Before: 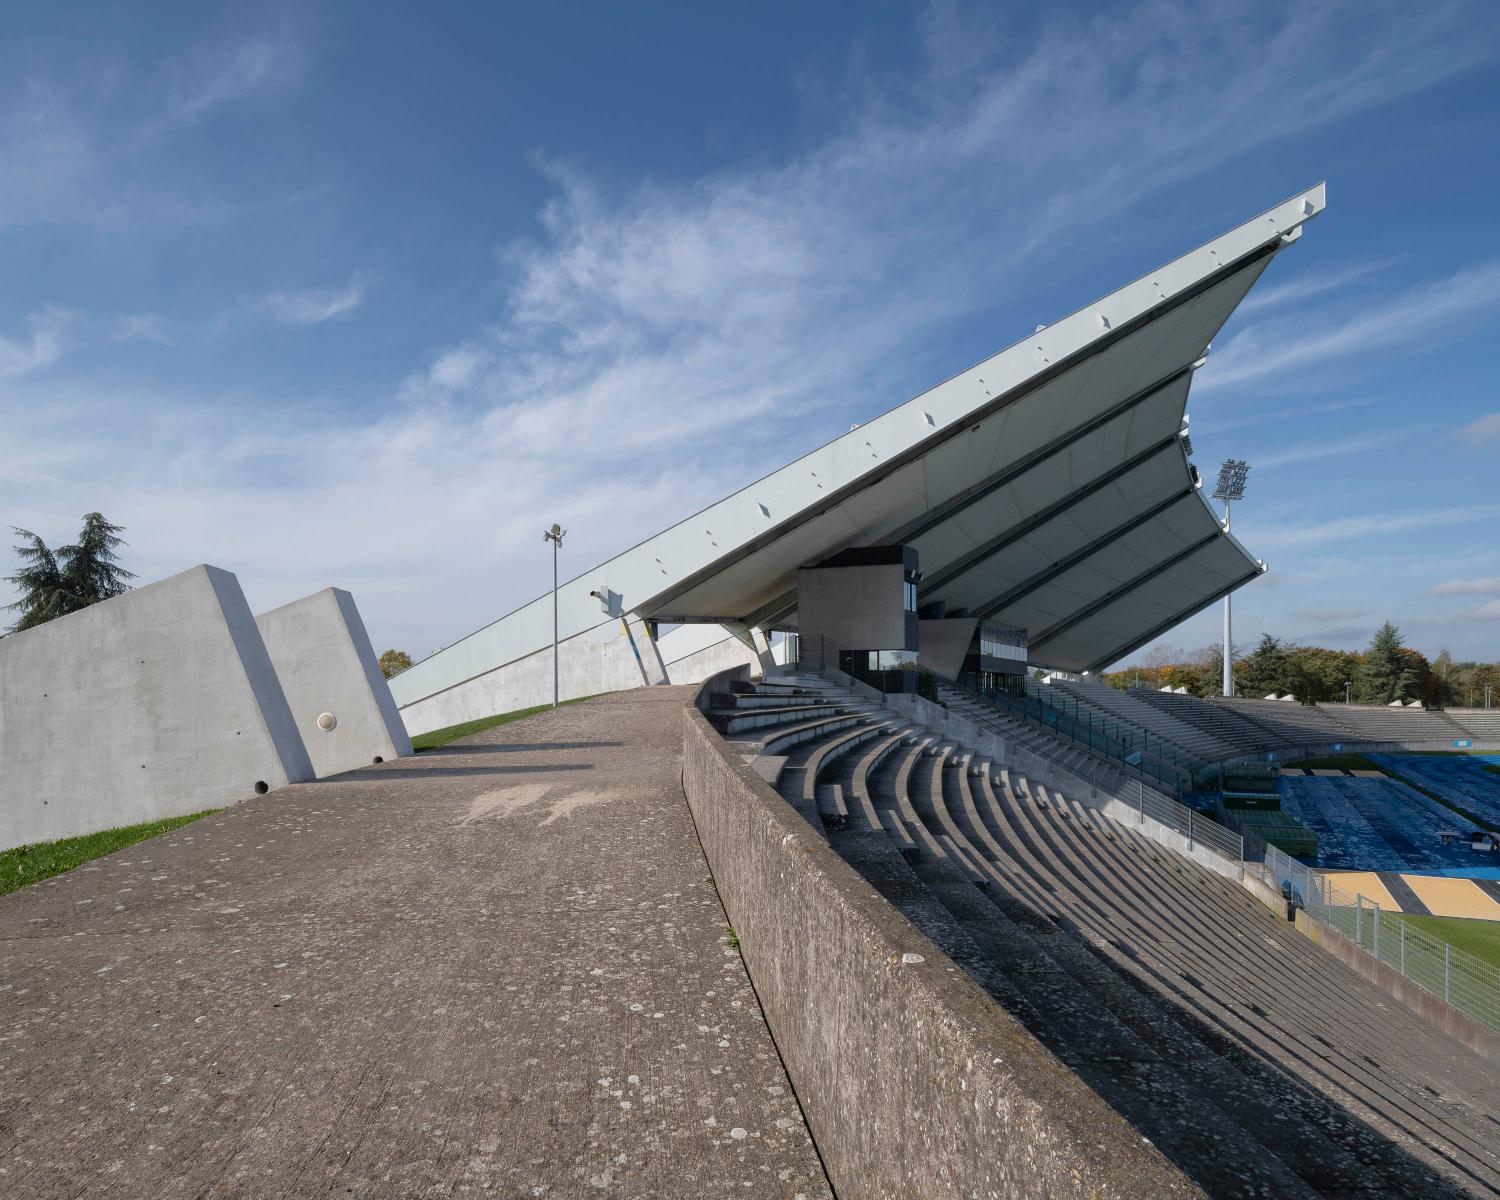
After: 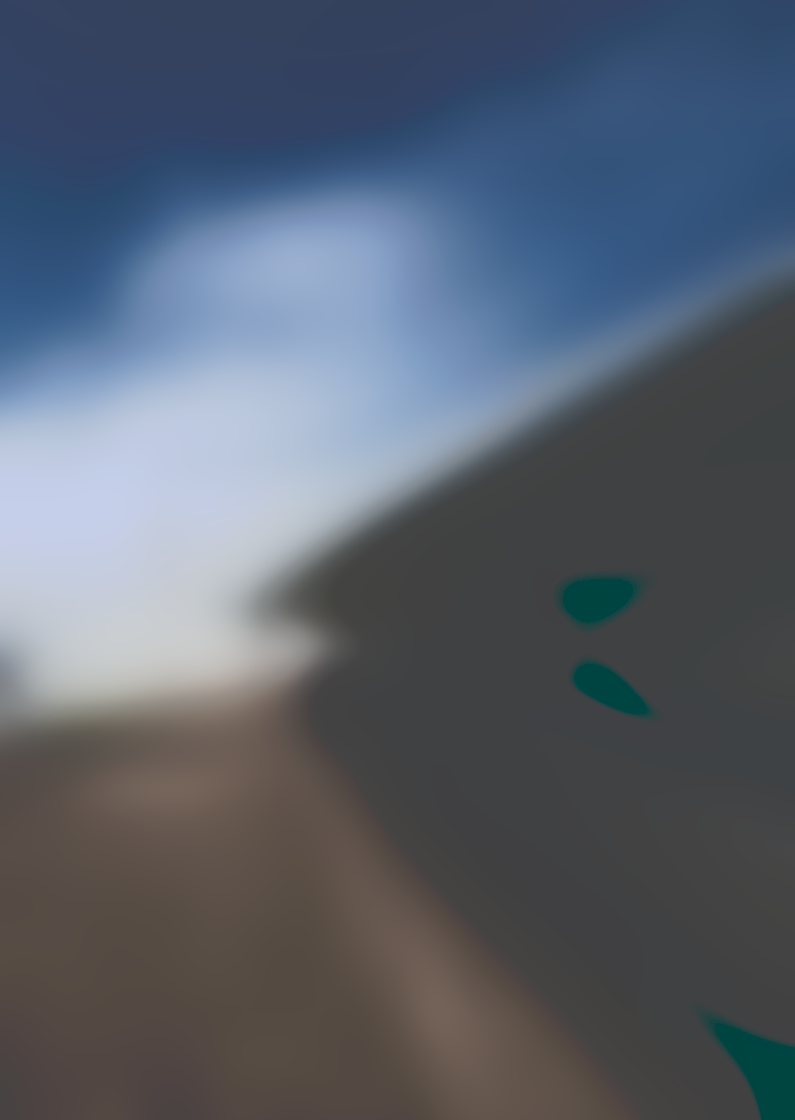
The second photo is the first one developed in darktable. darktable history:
lowpass: radius 31.92, contrast 1.72, brightness -0.98, saturation 0.94
crop: left 21.674%, right 22.086%
exposure: exposure -0.21 EV, compensate highlight preservation false
velvia: on, module defaults
contrast brightness saturation: contrast 0.23, brightness 0.1, saturation 0.29
tone curve: curves: ch0 [(0, 0) (0.003, 0.277) (0.011, 0.277) (0.025, 0.279) (0.044, 0.282) (0.069, 0.286) (0.1, 0.289) (0.136, 0.294) (0.177, 0.318) (0.224, 0.345) (0.277, 0.379) (0.335, 0.425) (0.399, 0.481) (0.468, 0.542) (0.543, 0.594) (0.623, 0.662) (0.709, 0.731) (0.801, 0.792) (0.898, 0.851) (1, 1)], preserve colors none
local contrast: on, module defaults
rotate and perspective: rotation 0.062°, lens shift (vertical) 0.115, lens shift (horizontal) -0.133, crop left 0.047, crop right 0.94, crop top 0.061, crop bottom 0.94
